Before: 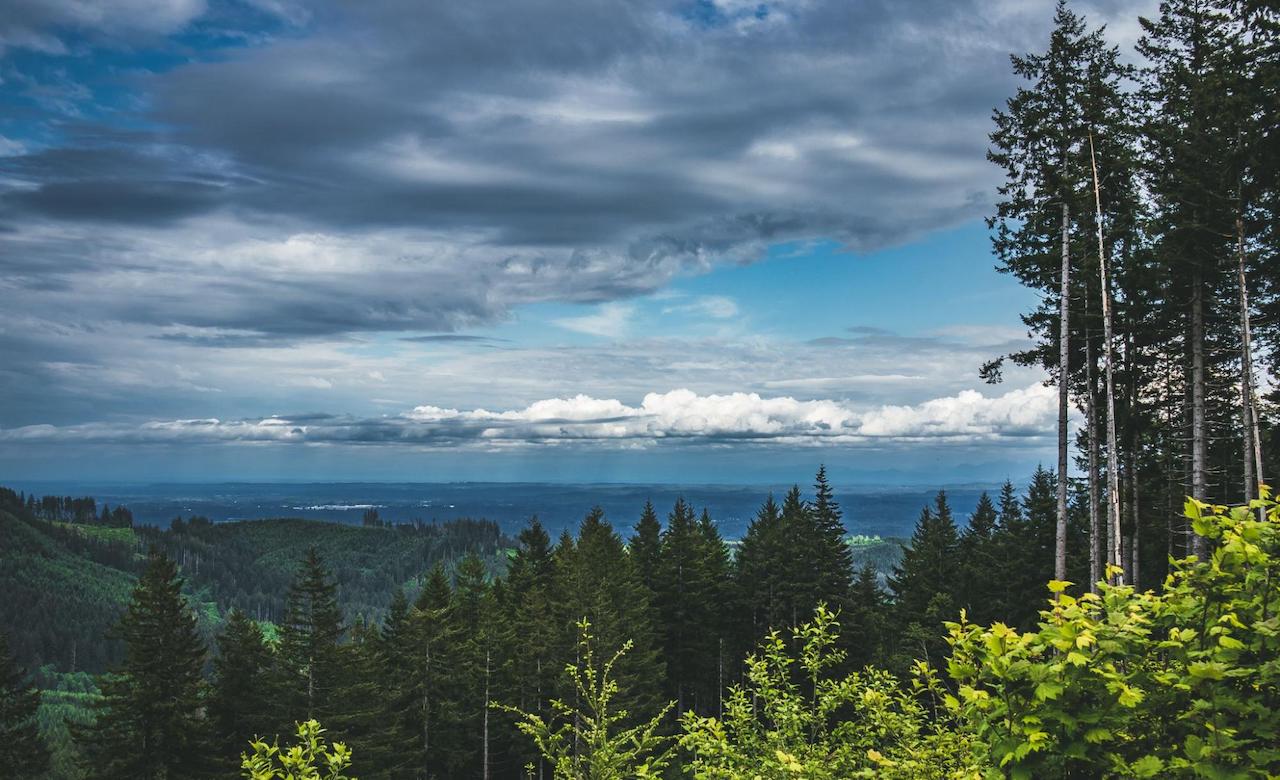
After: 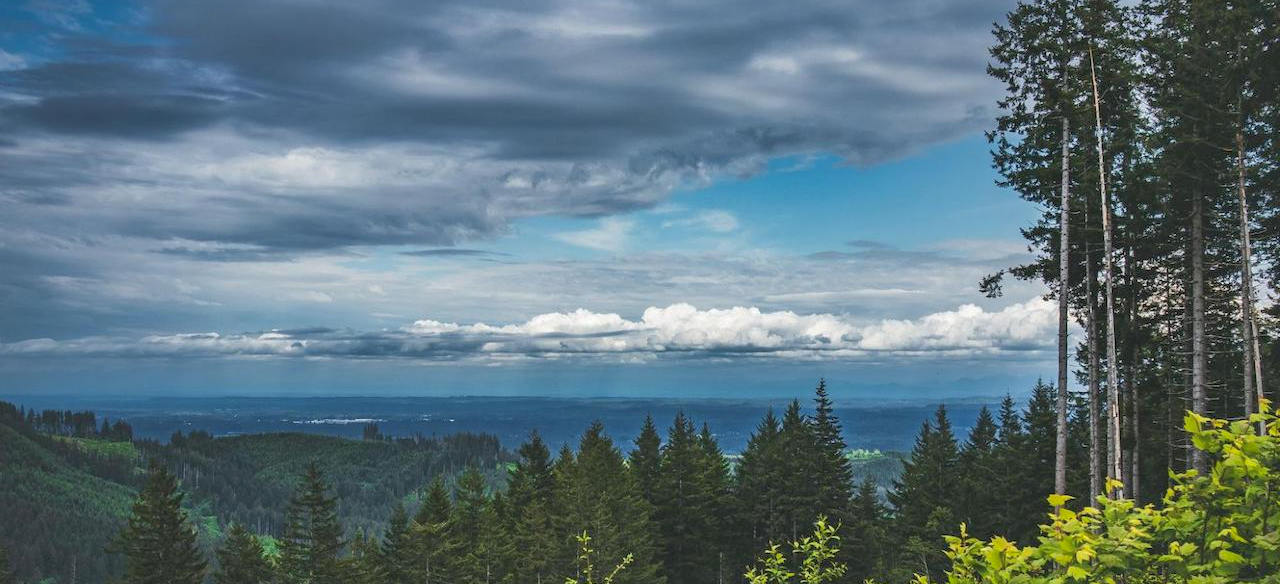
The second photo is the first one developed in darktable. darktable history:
shadows and highlights: shadows color adjustment 97.68%
crop: top 11.058%, bottom 13.954%
